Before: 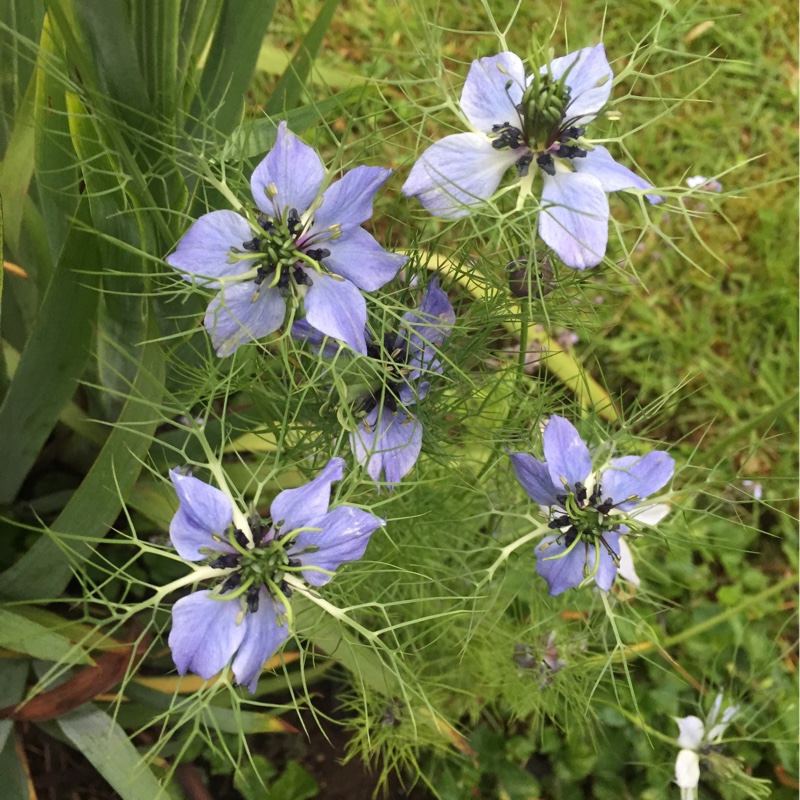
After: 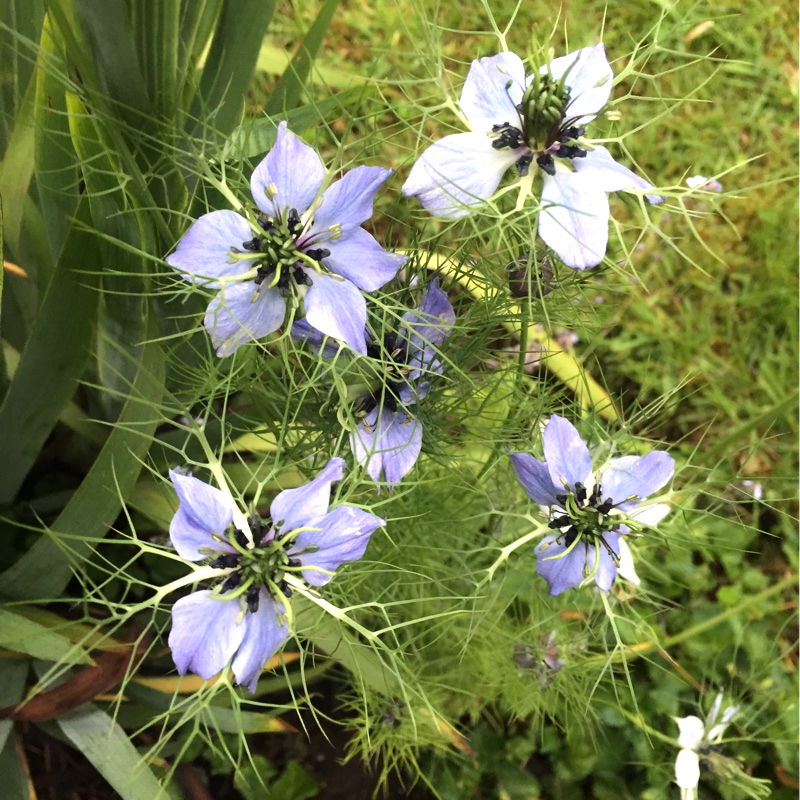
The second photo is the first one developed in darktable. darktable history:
tone equalizer: -8 EV -0.749 EV, -7 EV -0.735 EV, -6 EV -0.618 EV, -5 EV -0.374 EV, -3 EV 0.391 EV, -2 EV 0.6 EV, -1 EV 0.691 EV, +0 EV 0.741 EV, smoothing diameter 2.22%, edges refinement/feathering 23.41, mask exposure compensation -1.57 EV, filter diffusion 5
